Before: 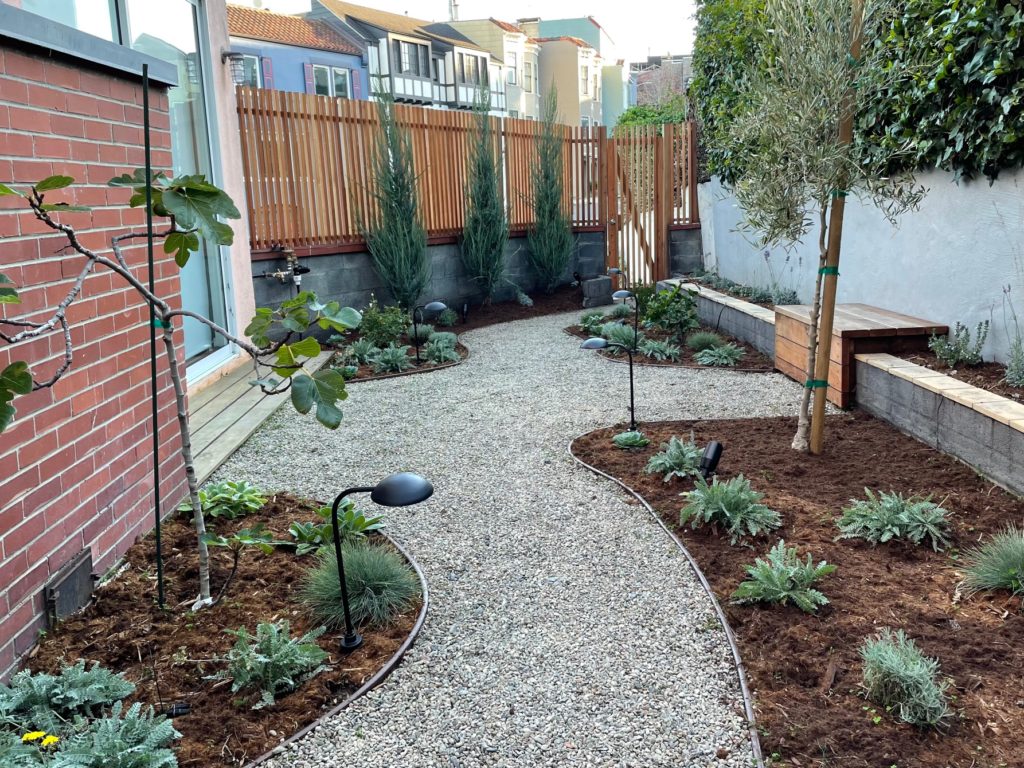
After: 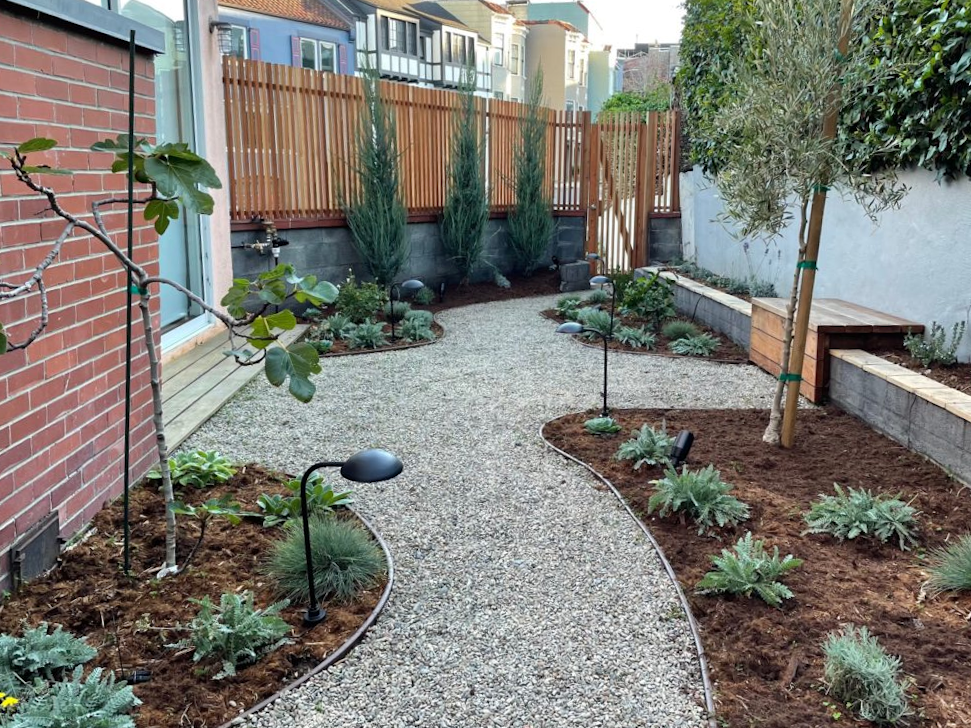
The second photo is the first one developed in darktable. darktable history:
crop and rotate: angle -2.38°
shadows and highlights: highlights color adjustment 0%, soften with gaussian
